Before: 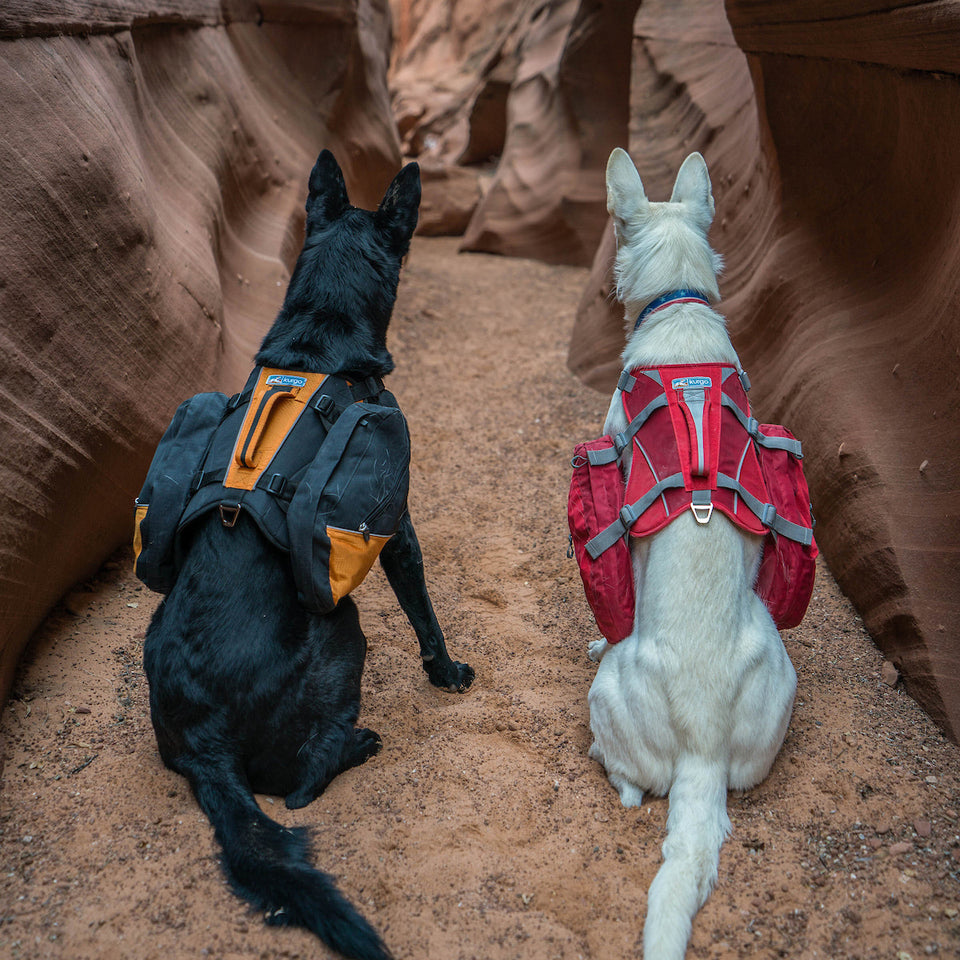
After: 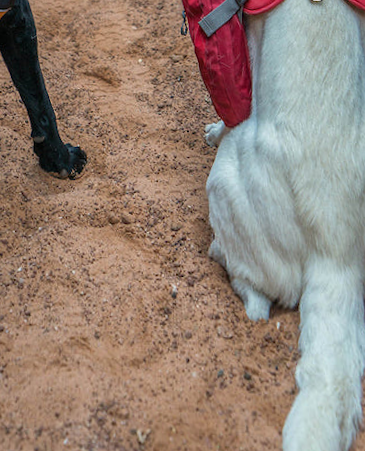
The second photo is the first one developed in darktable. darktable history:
crop: left 35.976%, top 45.819%, right 18.162%, bottom 5.807%
rotate and perspective: rotation 0.72°, lens shift (vertical) -0.352, lens shift (horizontal) -0.051, crop left 0.152, crop right 0.859, crop top 0.019, crop bottom 0.964
